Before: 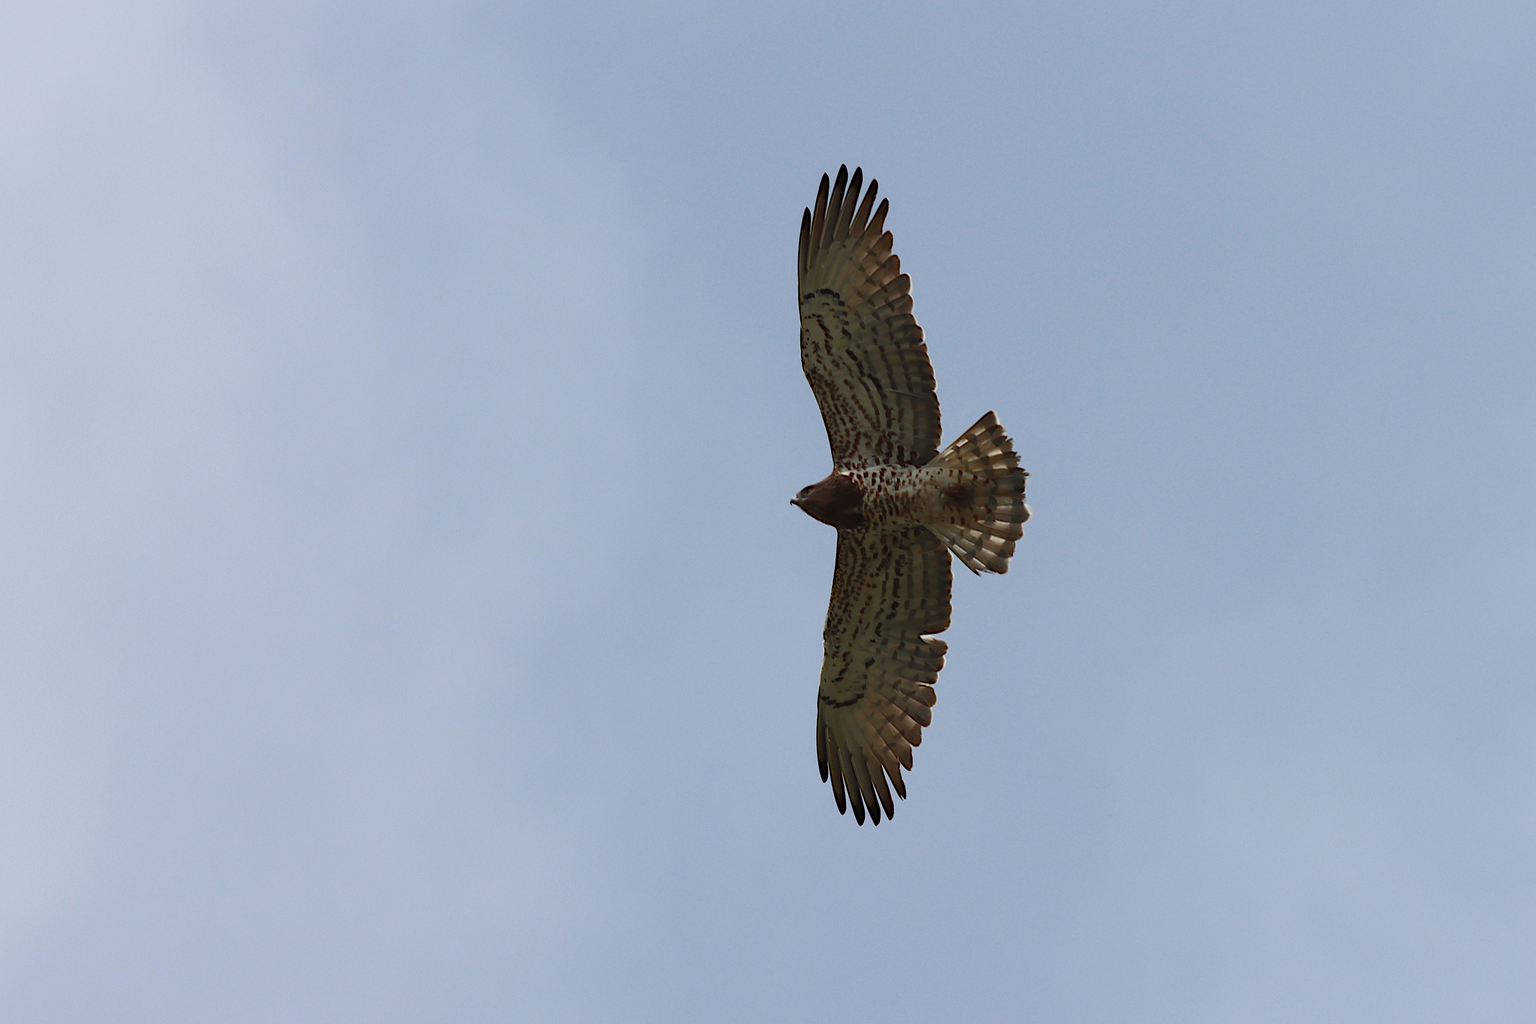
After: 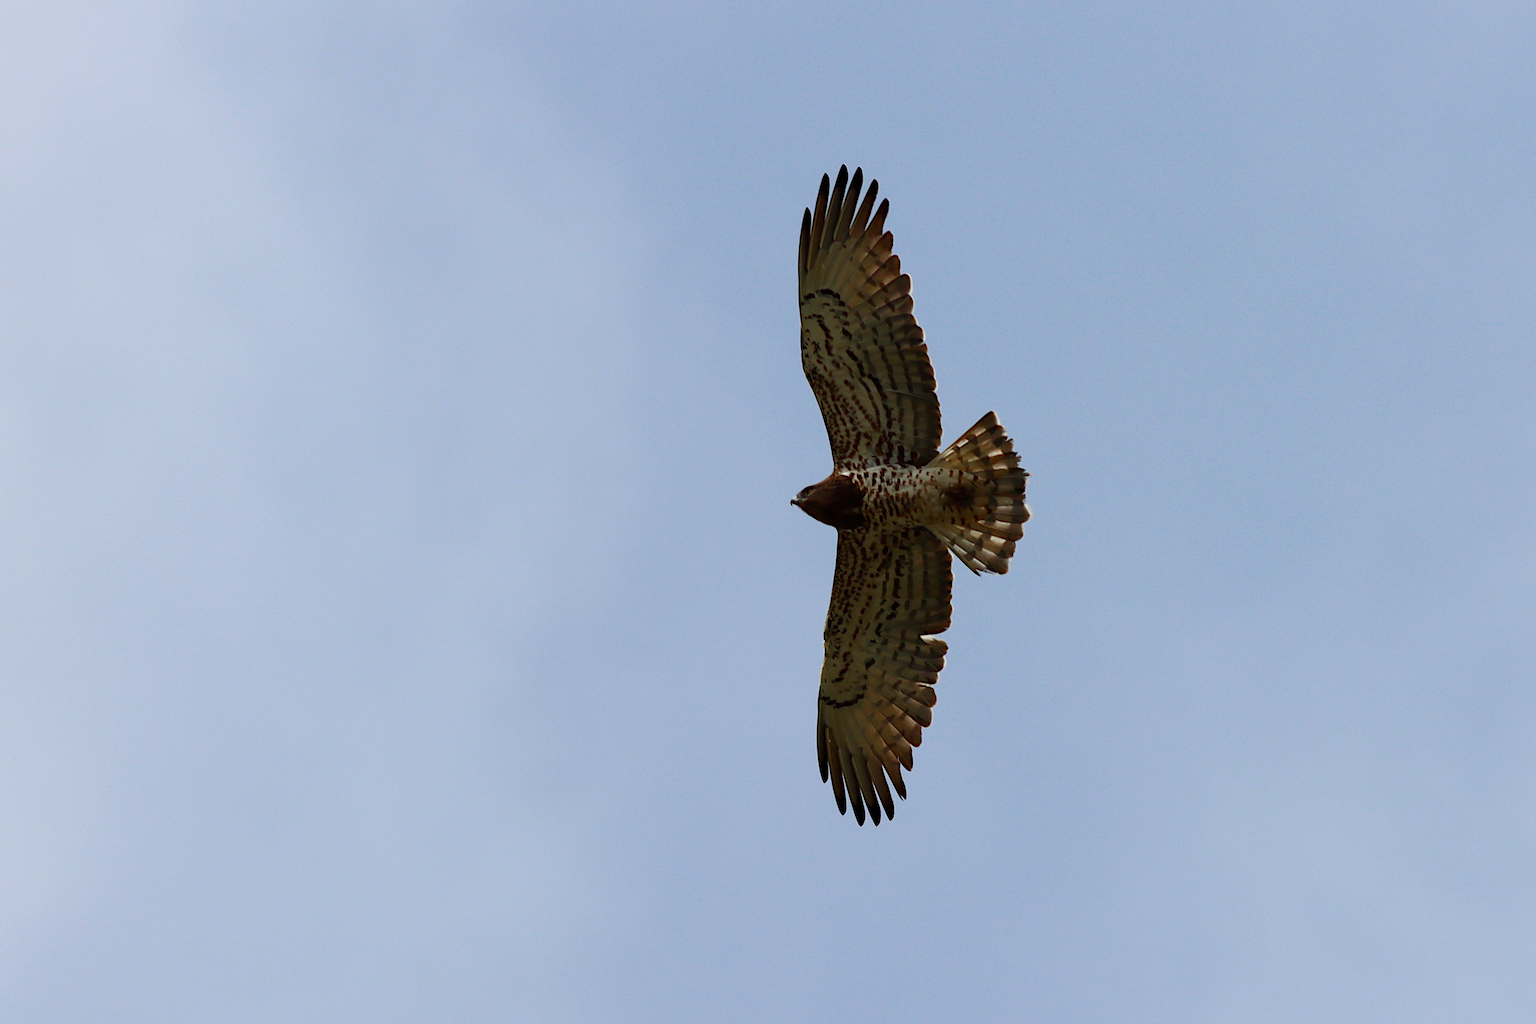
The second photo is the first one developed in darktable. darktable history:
filmic rgb: black relative exposure -12.08 EV, white relative exposure 2.82 EV, target black luminance 0%, hardness 8.09, latitude 69.99%, contrast 1.137, highlights saturation mix 10.03%, shadows ↔ highlights balance -0.39%, preserve chrominance no, color science v4 (2020), type of noise poissonian
